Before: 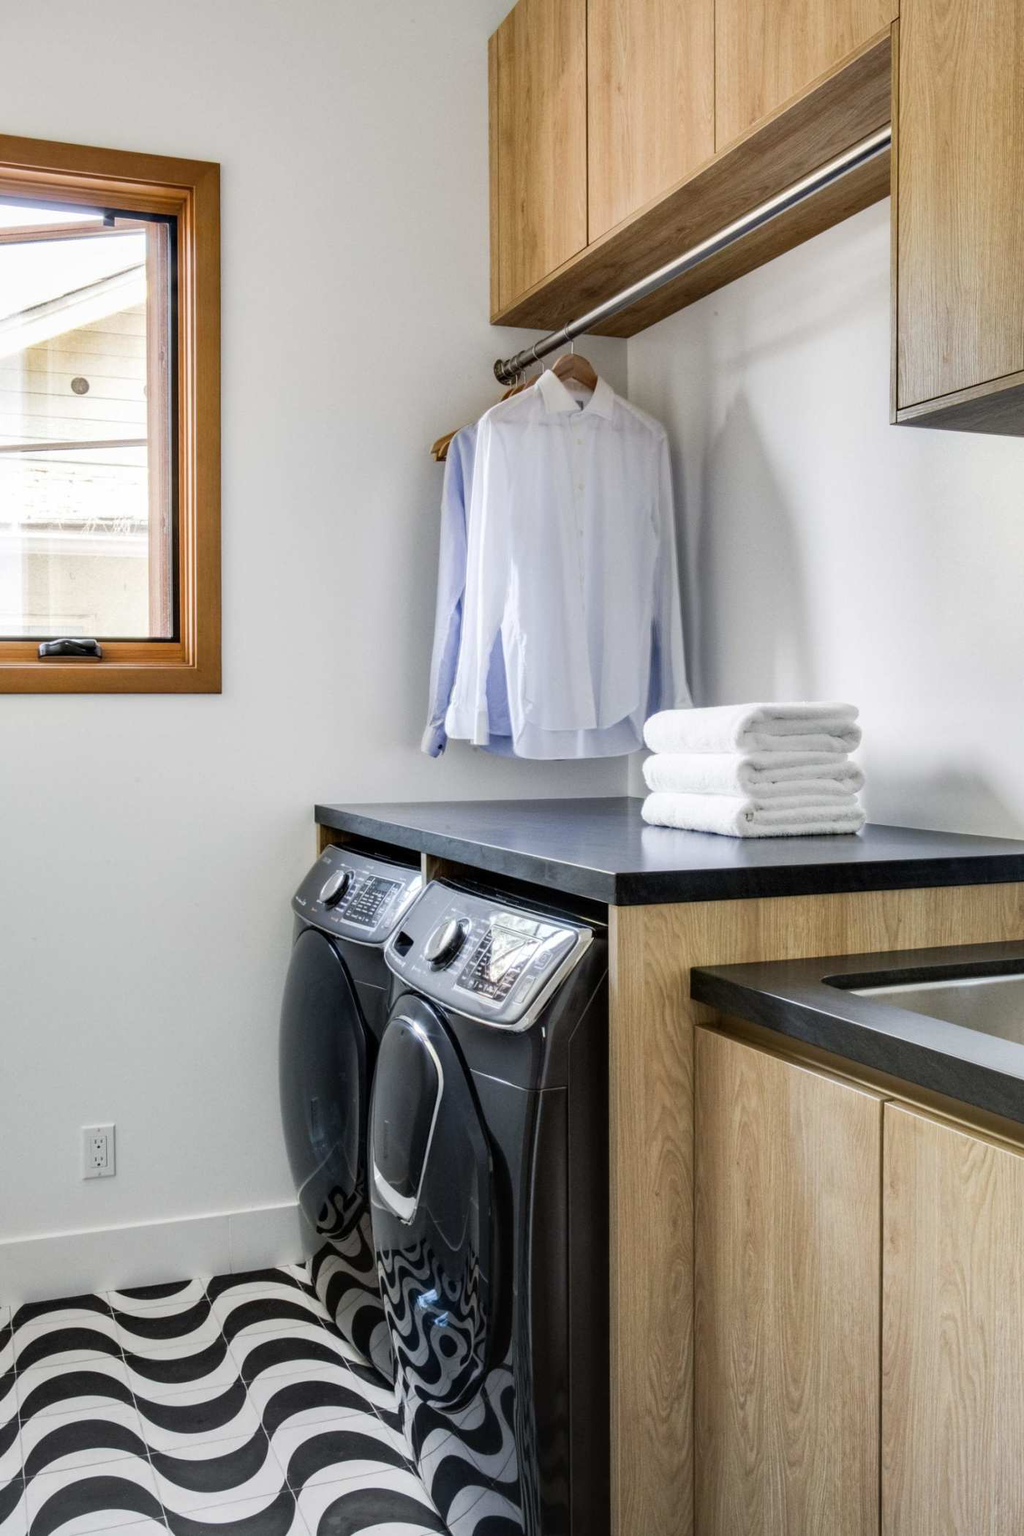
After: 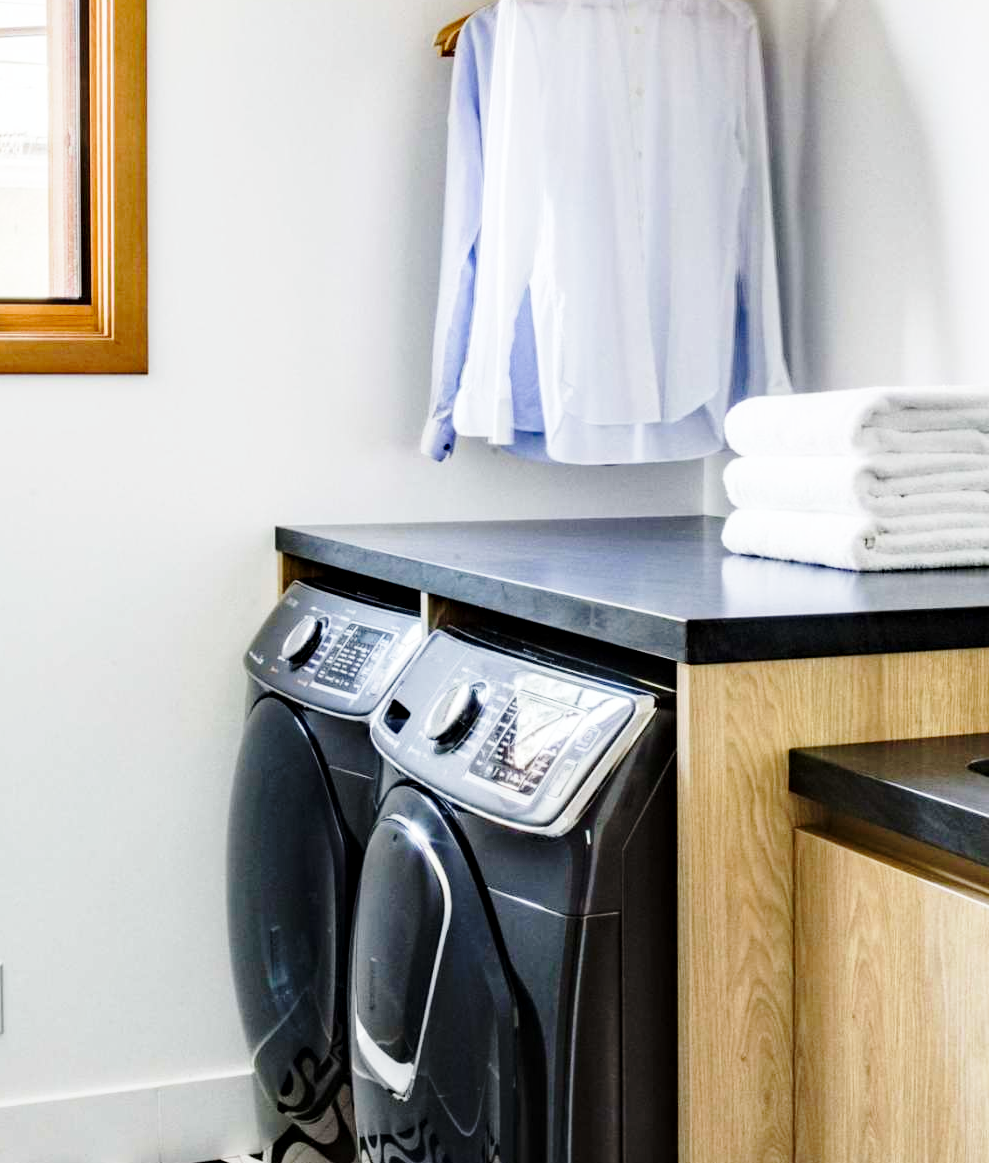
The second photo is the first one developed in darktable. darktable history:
color correction: highlights a* -0.176, highlights b* -0.075
base curve: curves: ch0 [(0, 0) (0.028, 0.03) (0.121, 0.232) (0.46, 0.748) (0.859, 0.968) (1, 1)], preserve colors none
haze removal: compatibility mode true, adaptive false
crop: left 11.073%, top 27.372%, right 18.282%, bottom 17.232%
